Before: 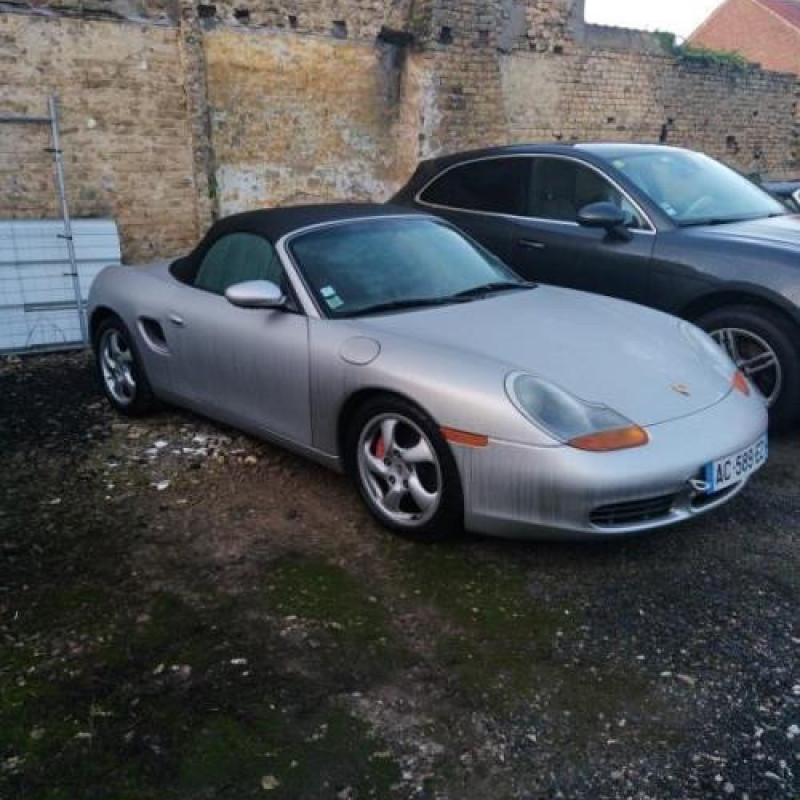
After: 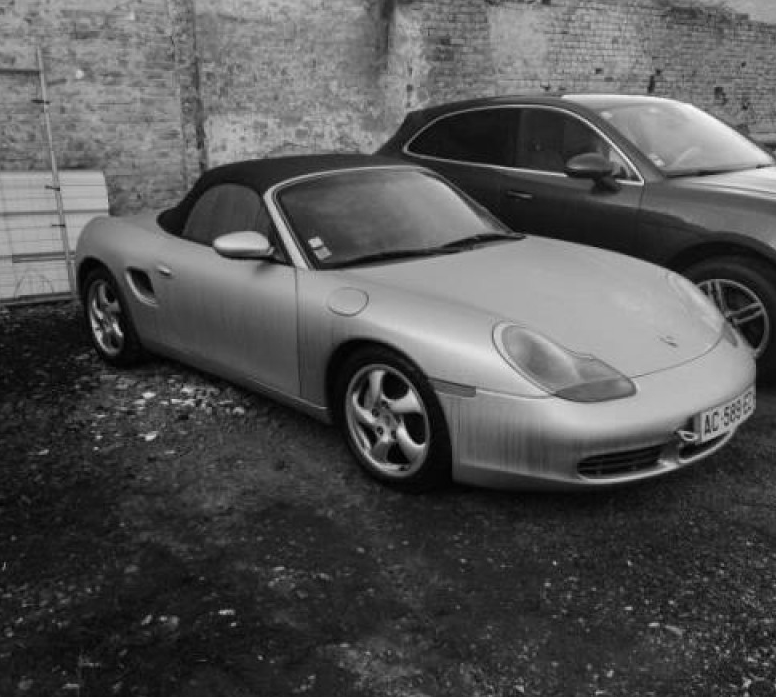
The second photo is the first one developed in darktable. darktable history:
crop: left 1.507%, top 6.147%, right 1.379%, bottom 6.637%
monochrome: on, module defaults
color balance: output saturation 120%
